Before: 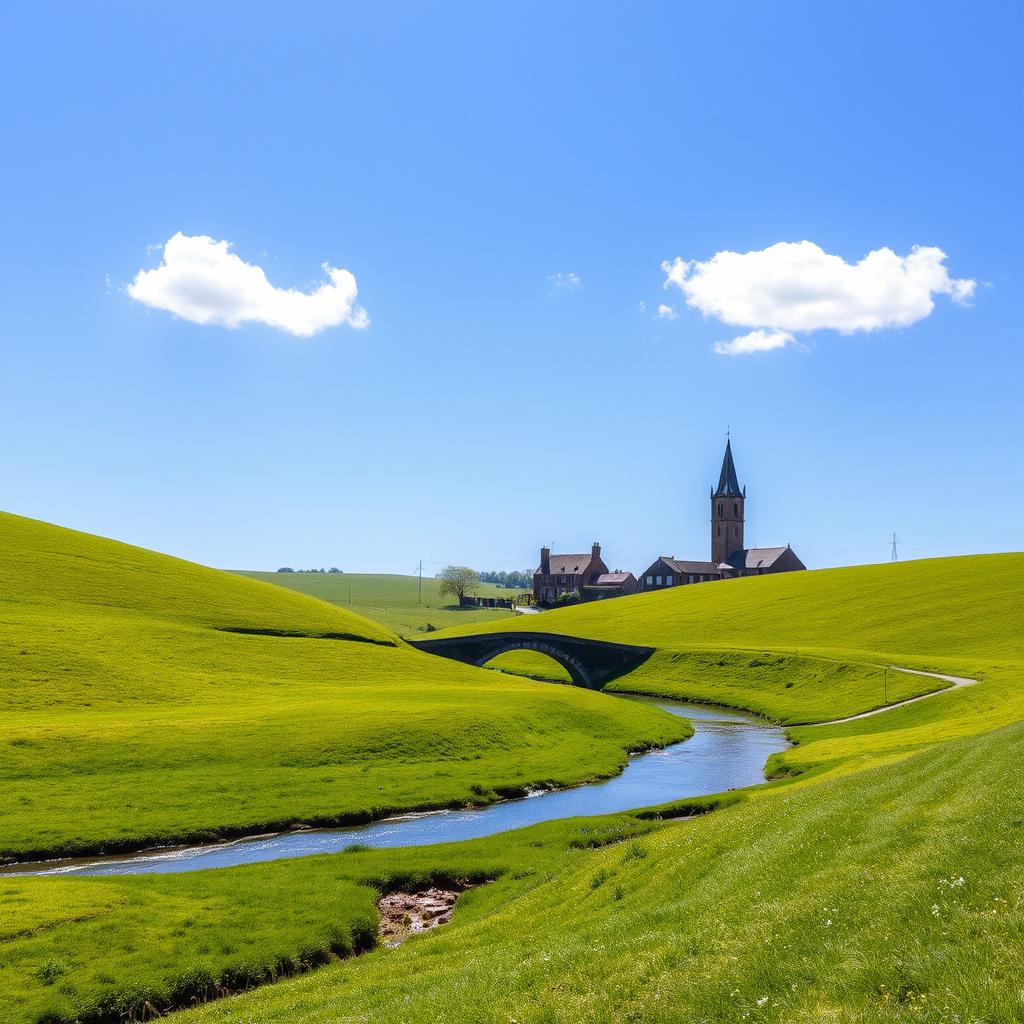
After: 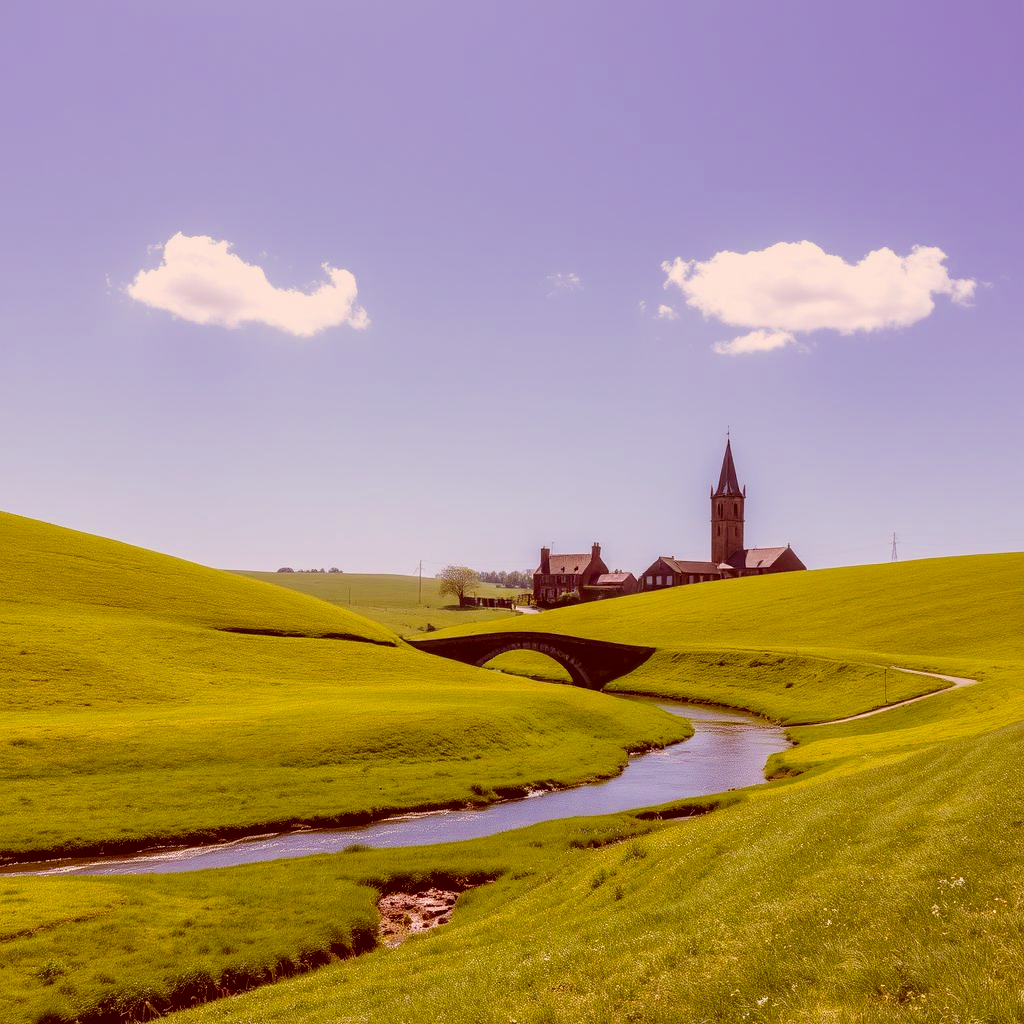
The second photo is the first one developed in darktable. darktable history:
contrast brightness saturation: contrast 0.042, saturation 0.152
filmic rgb: black relative exposure -14.31 EV, white relative exposure 3.37 EV, hardness 7.95, contrast 0.995, color science v6 (2022)
color correction: highlights a* 9.5, highlights b* 8.53, shadows a* 39.62, shadows b* 39.59, saturation 0.776
